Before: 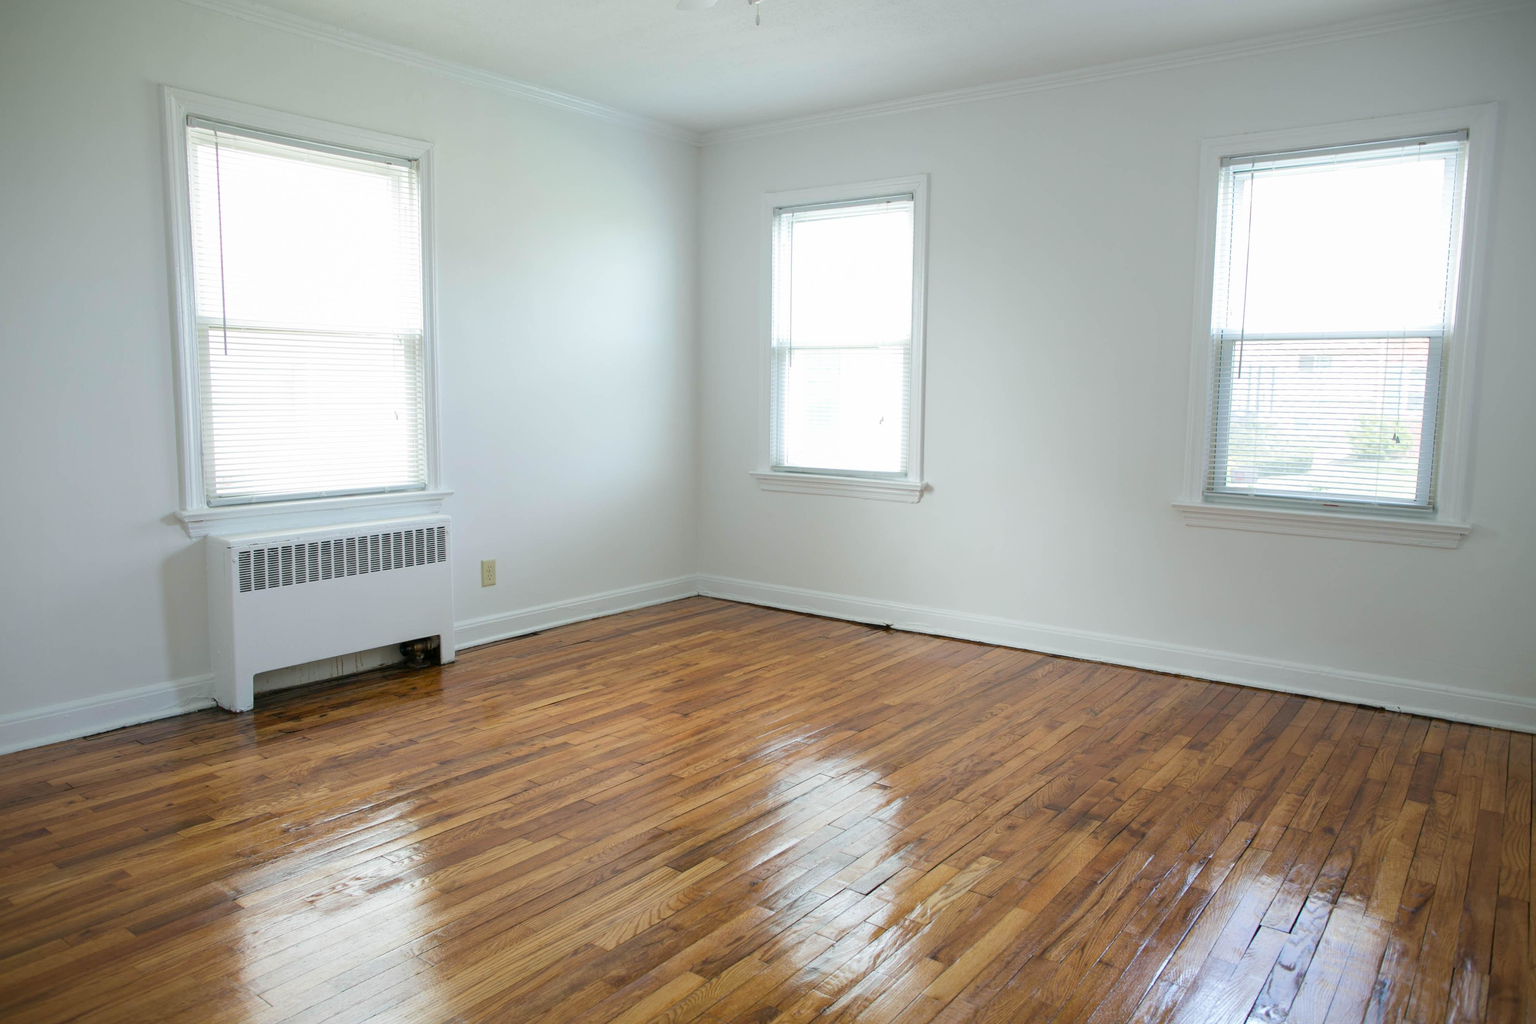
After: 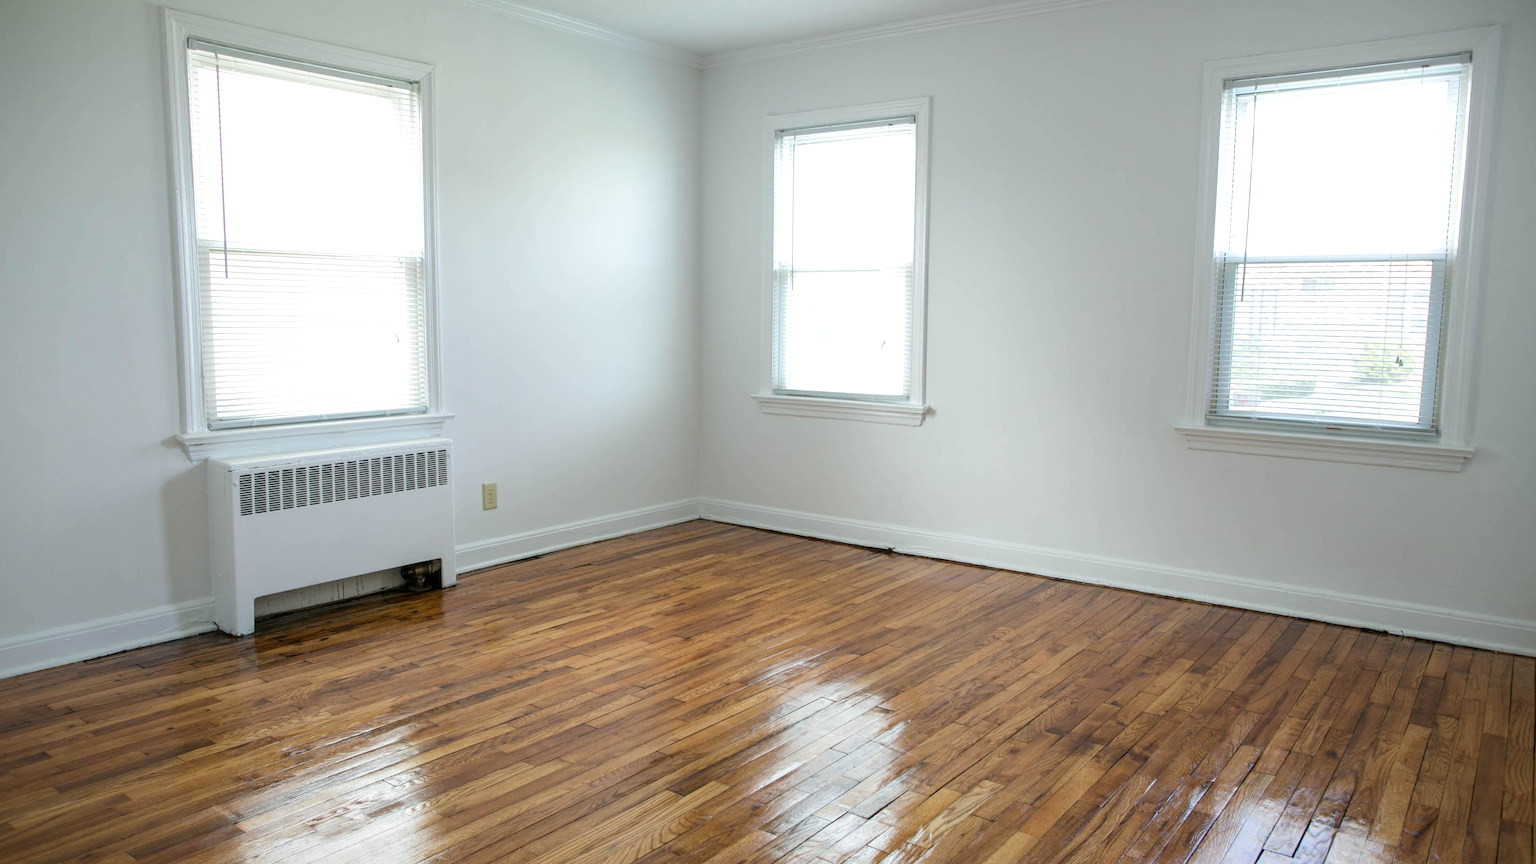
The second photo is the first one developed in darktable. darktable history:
crop: top 7.625%, bottom 8.027%
local contrast: on, module defaults
